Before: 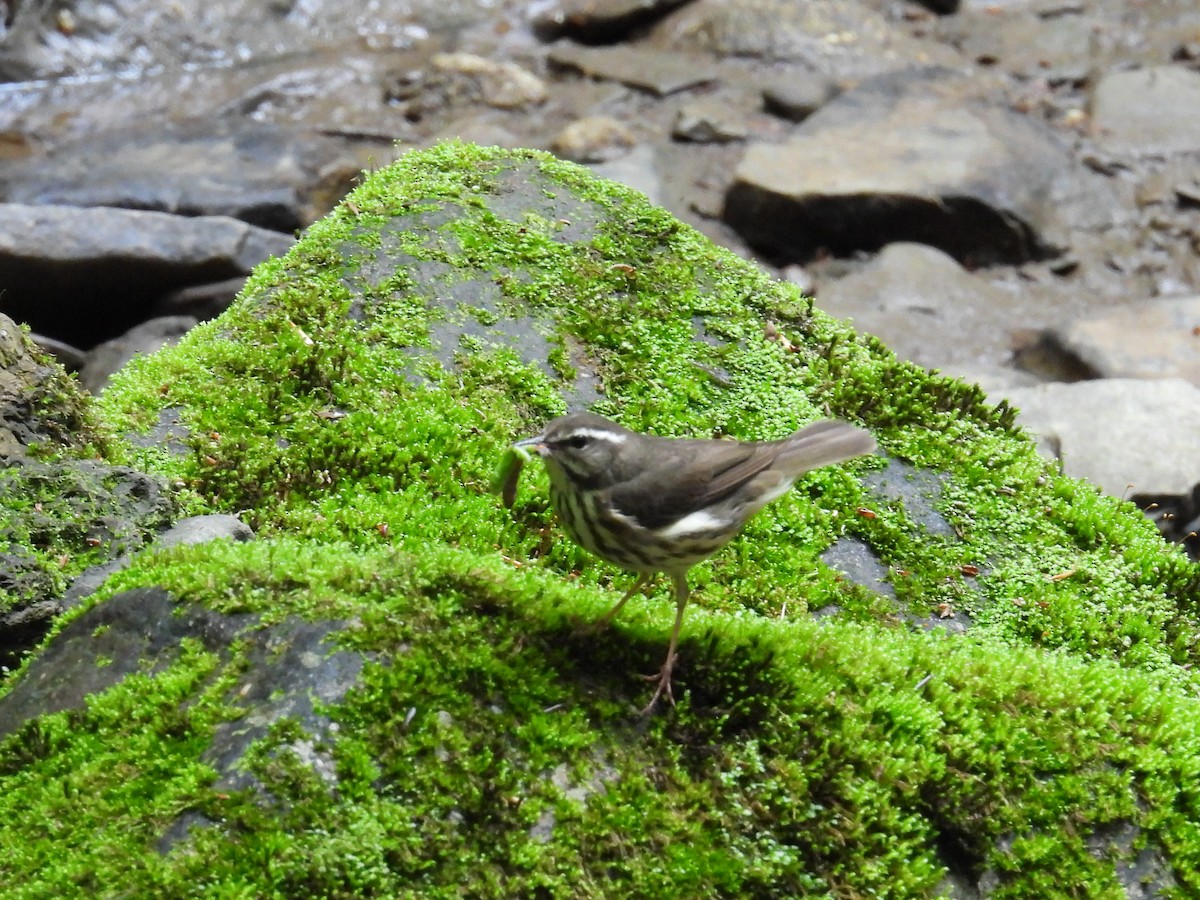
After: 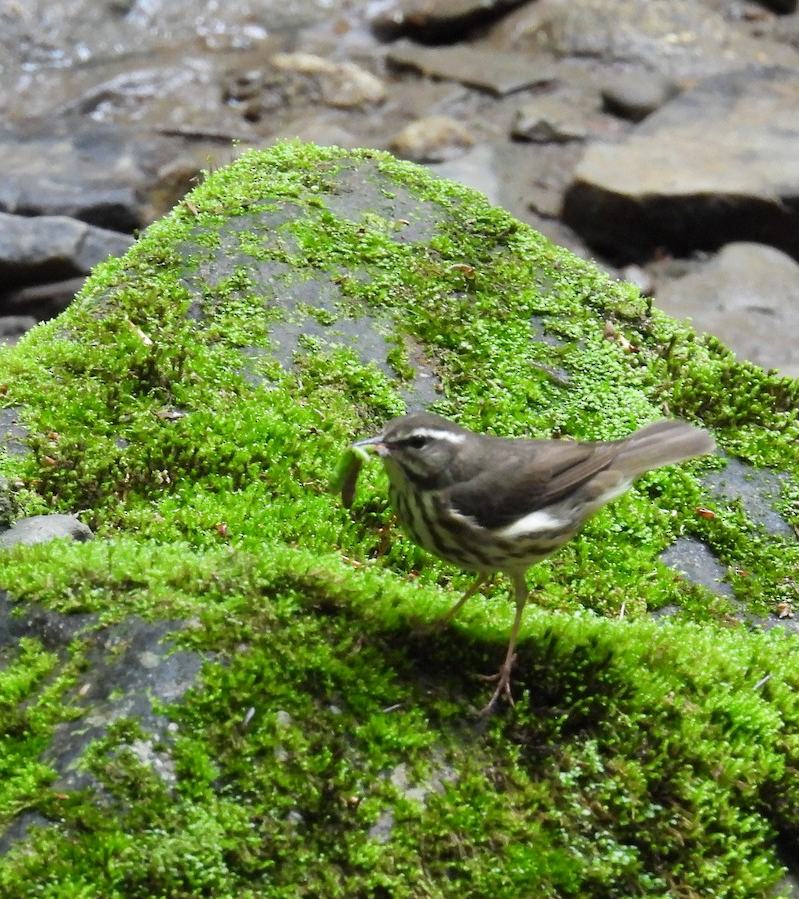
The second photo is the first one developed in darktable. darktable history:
crop and rotate: left 13.45%, right 19.884%
